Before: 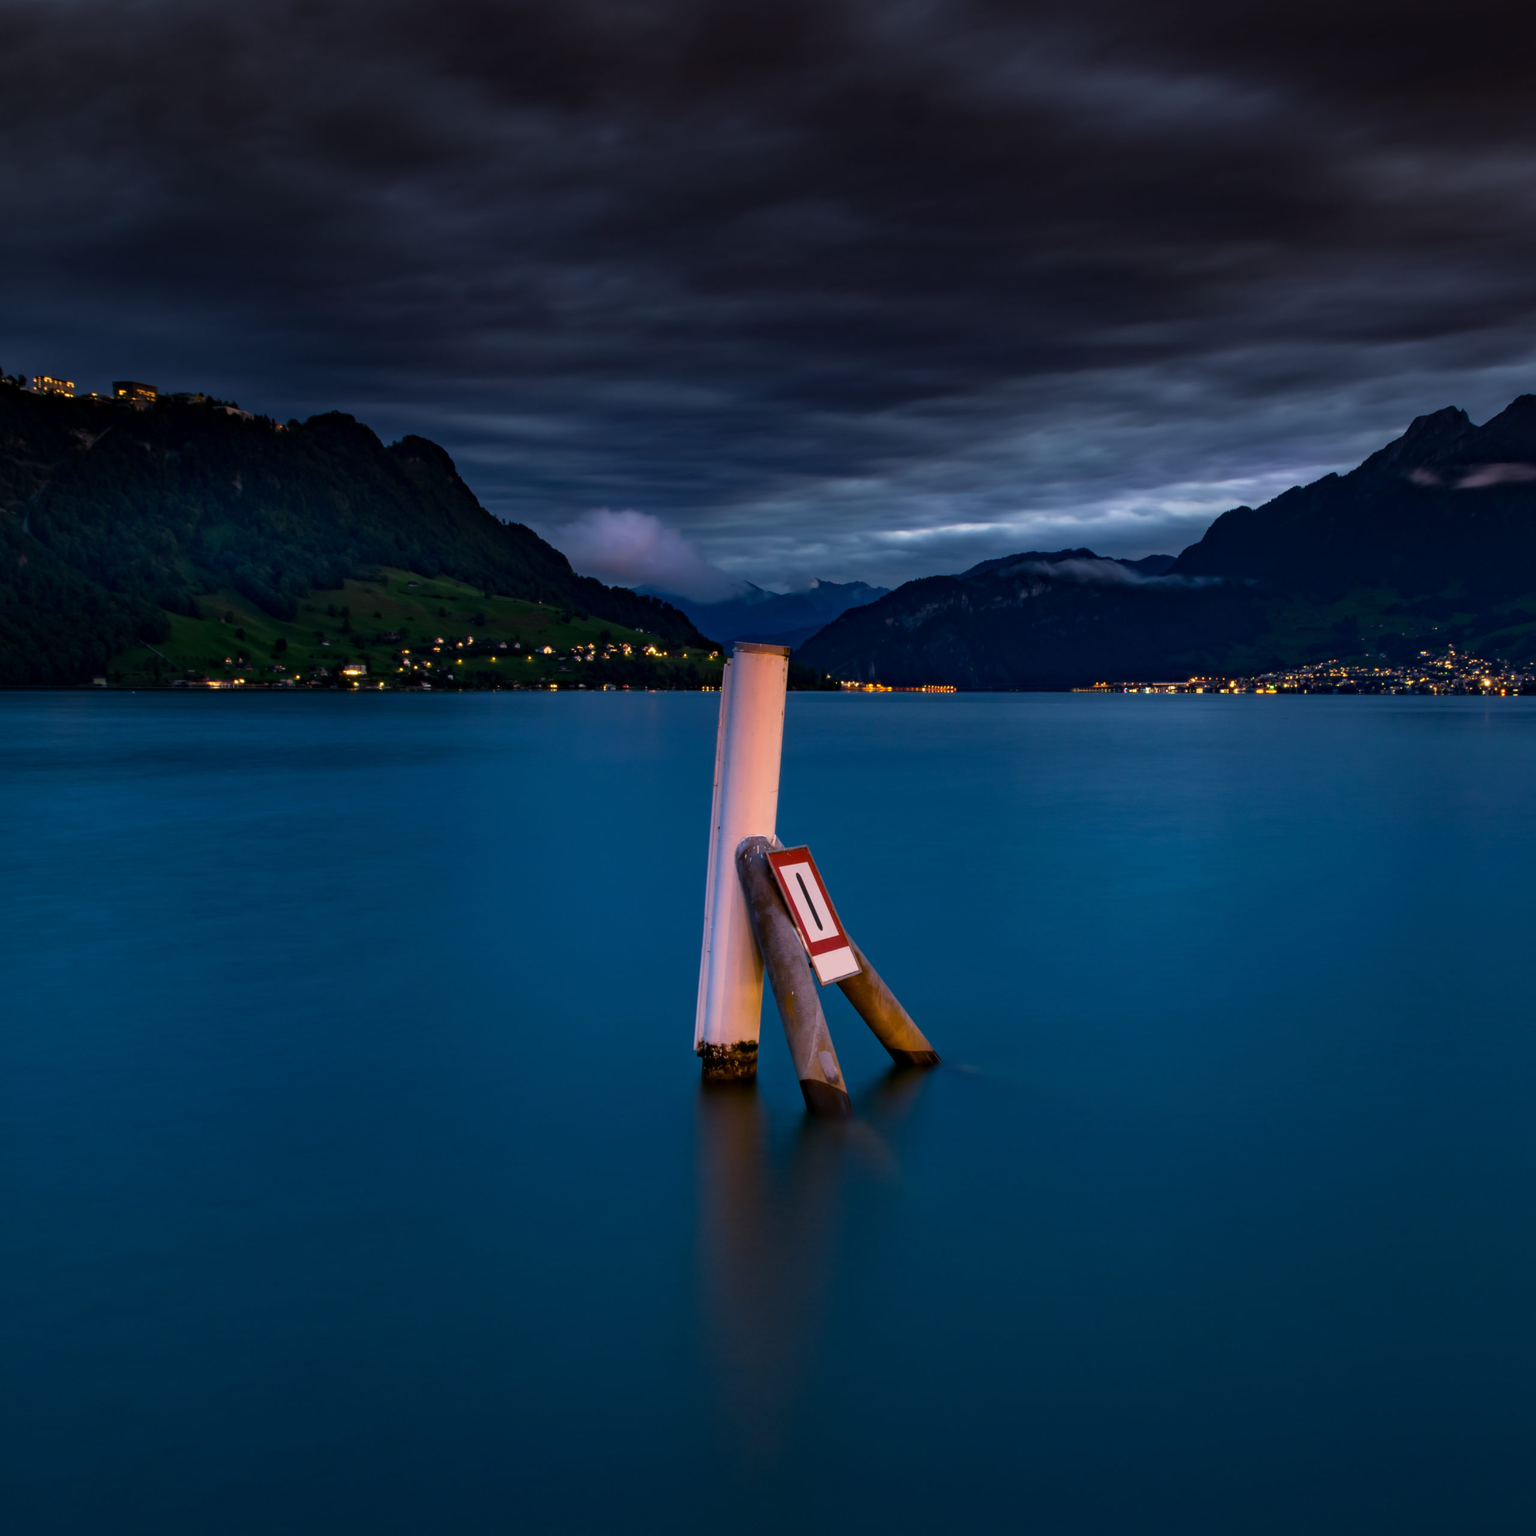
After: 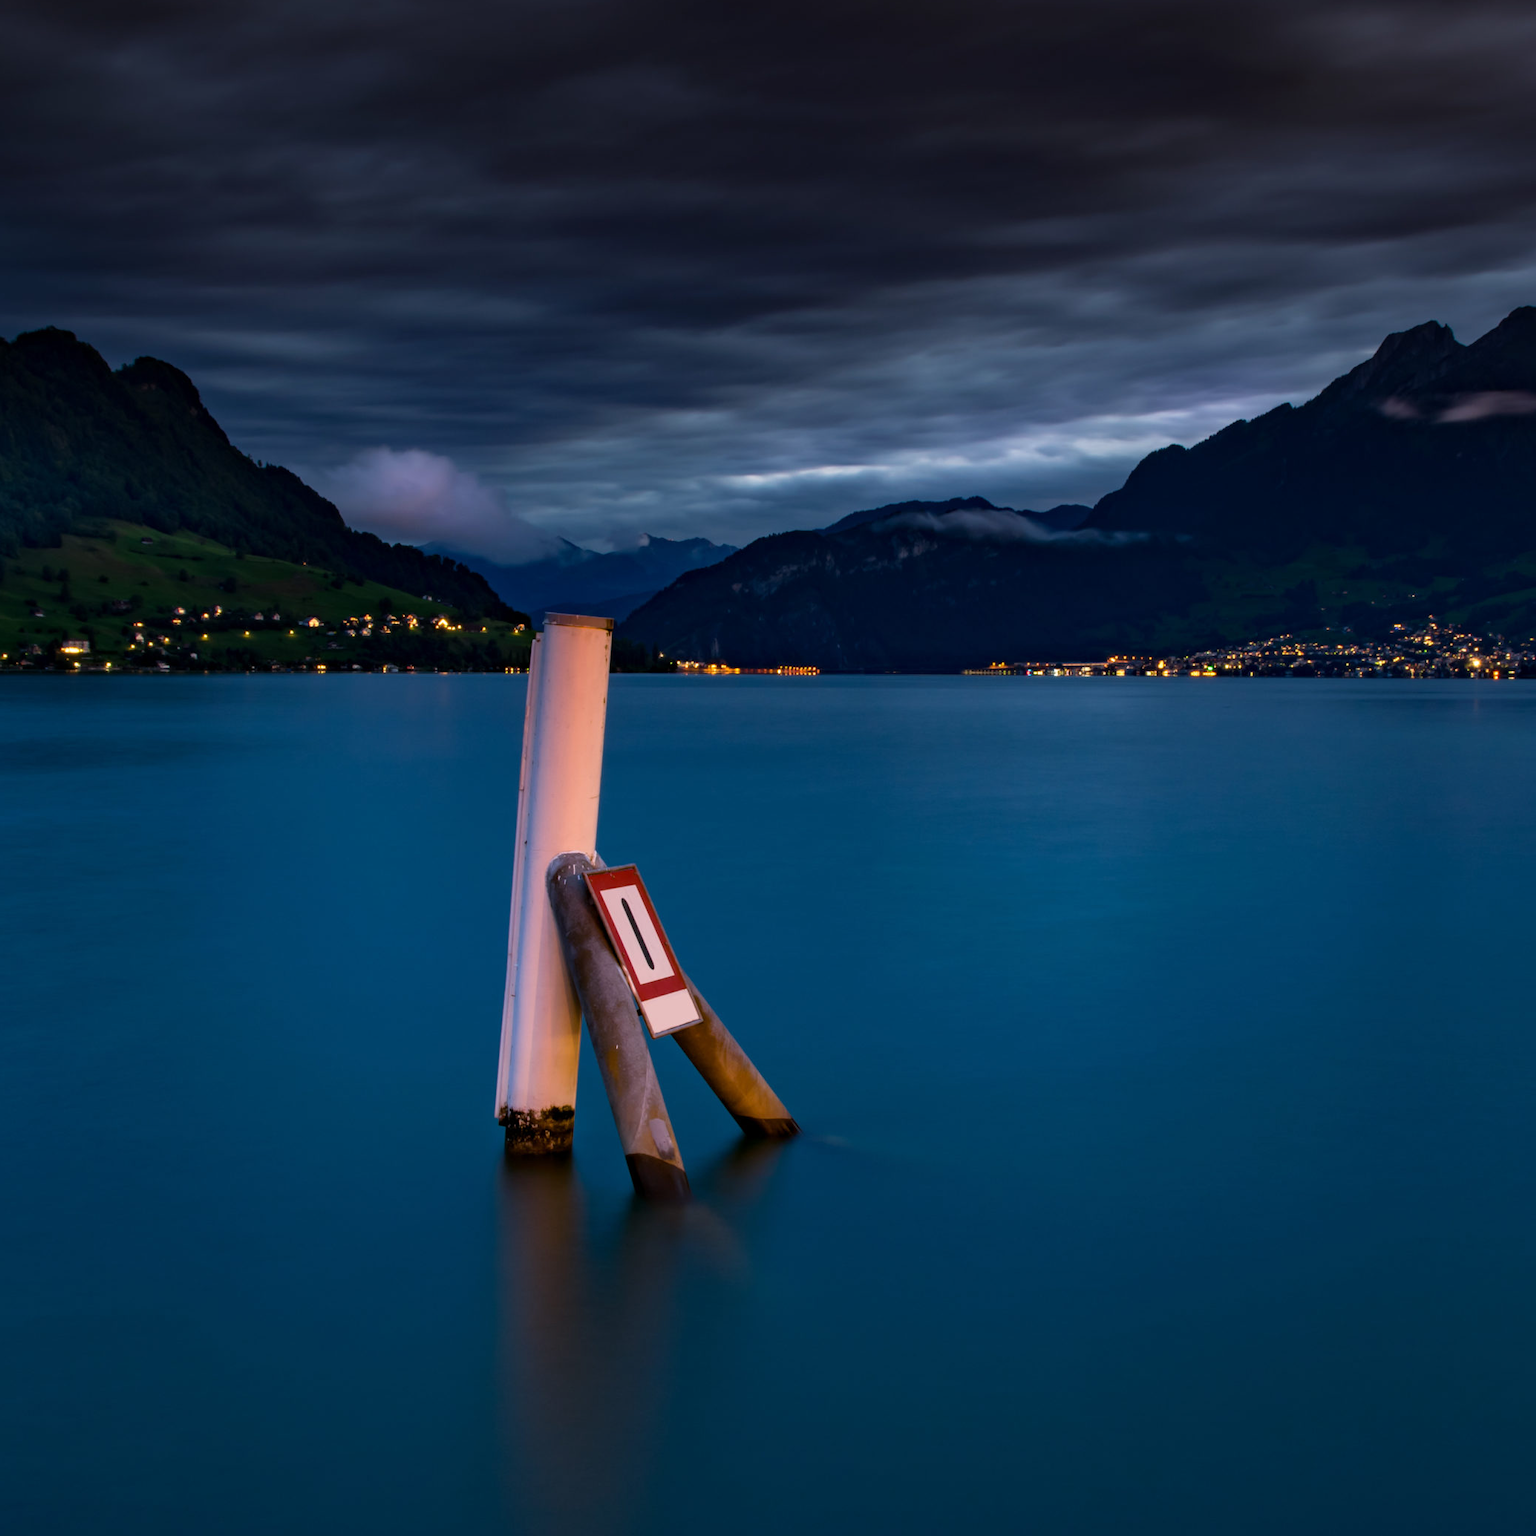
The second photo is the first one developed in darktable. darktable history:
white balance: red 1.009, blue 0.985
crop: left 19.159%, top 9.58%, bottom 9.58%
